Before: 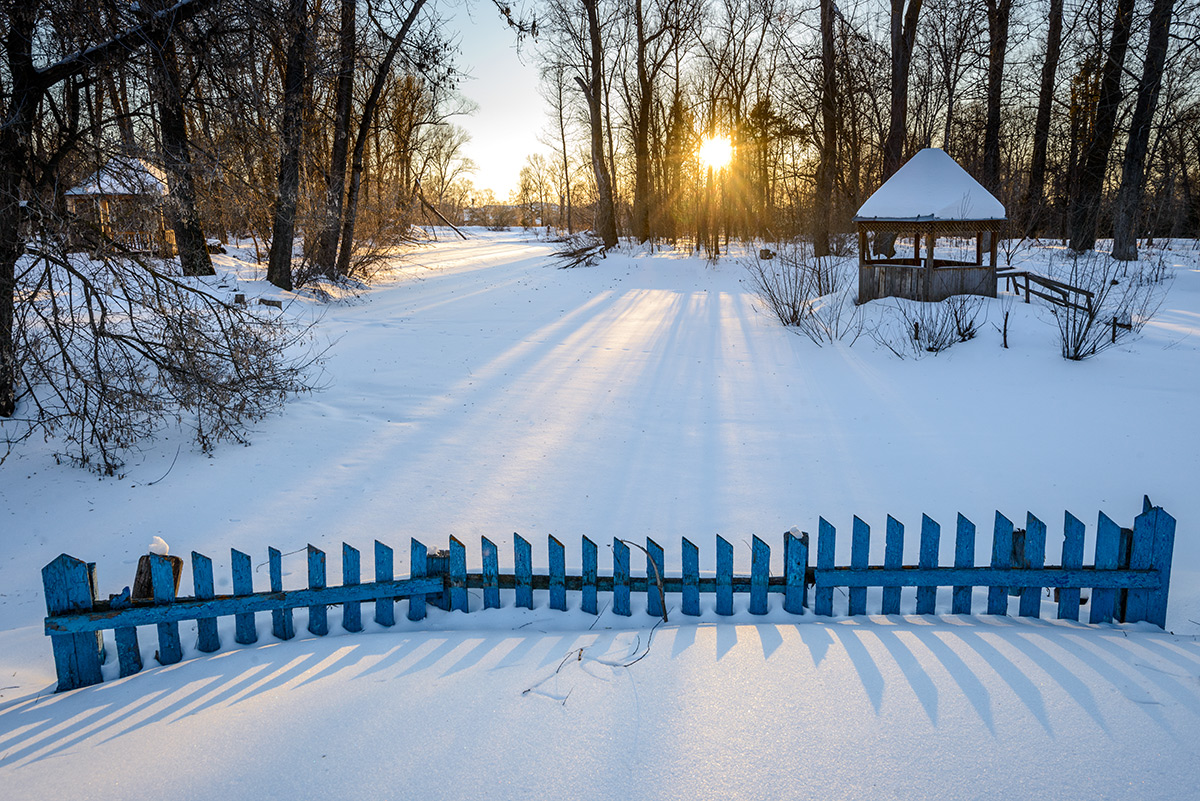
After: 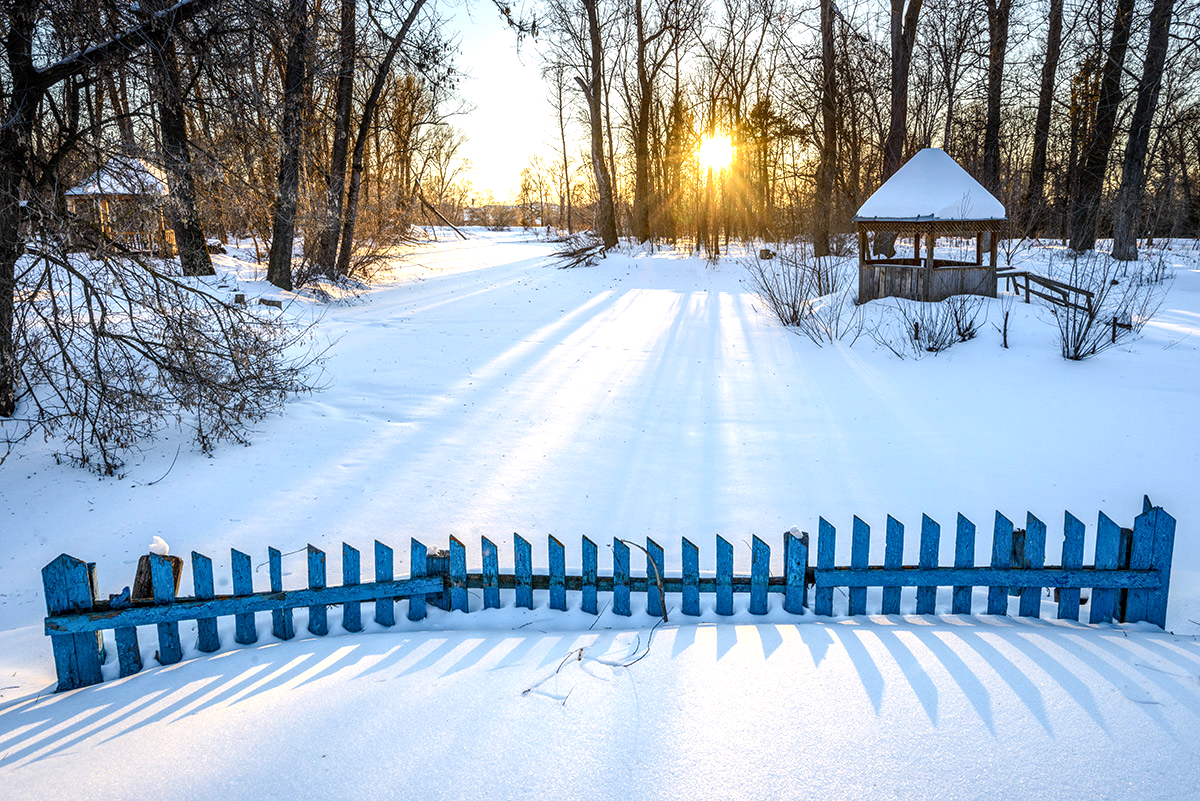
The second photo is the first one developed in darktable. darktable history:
local contrast: on, module defaults
exposure: exposure 0.66 EV, compensate exposure bias true, compensate highlight preservation false
